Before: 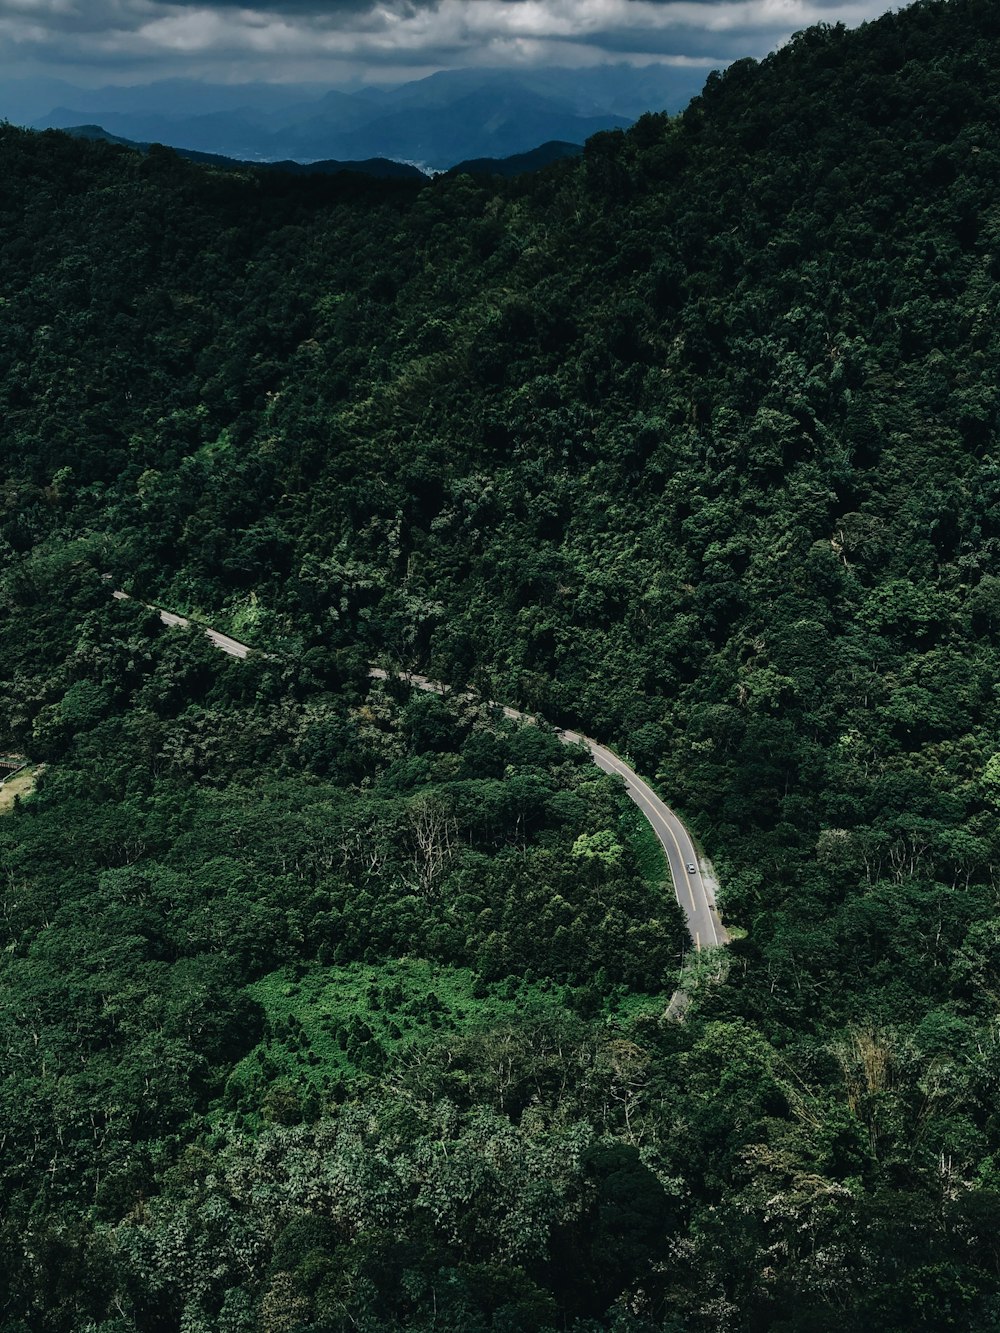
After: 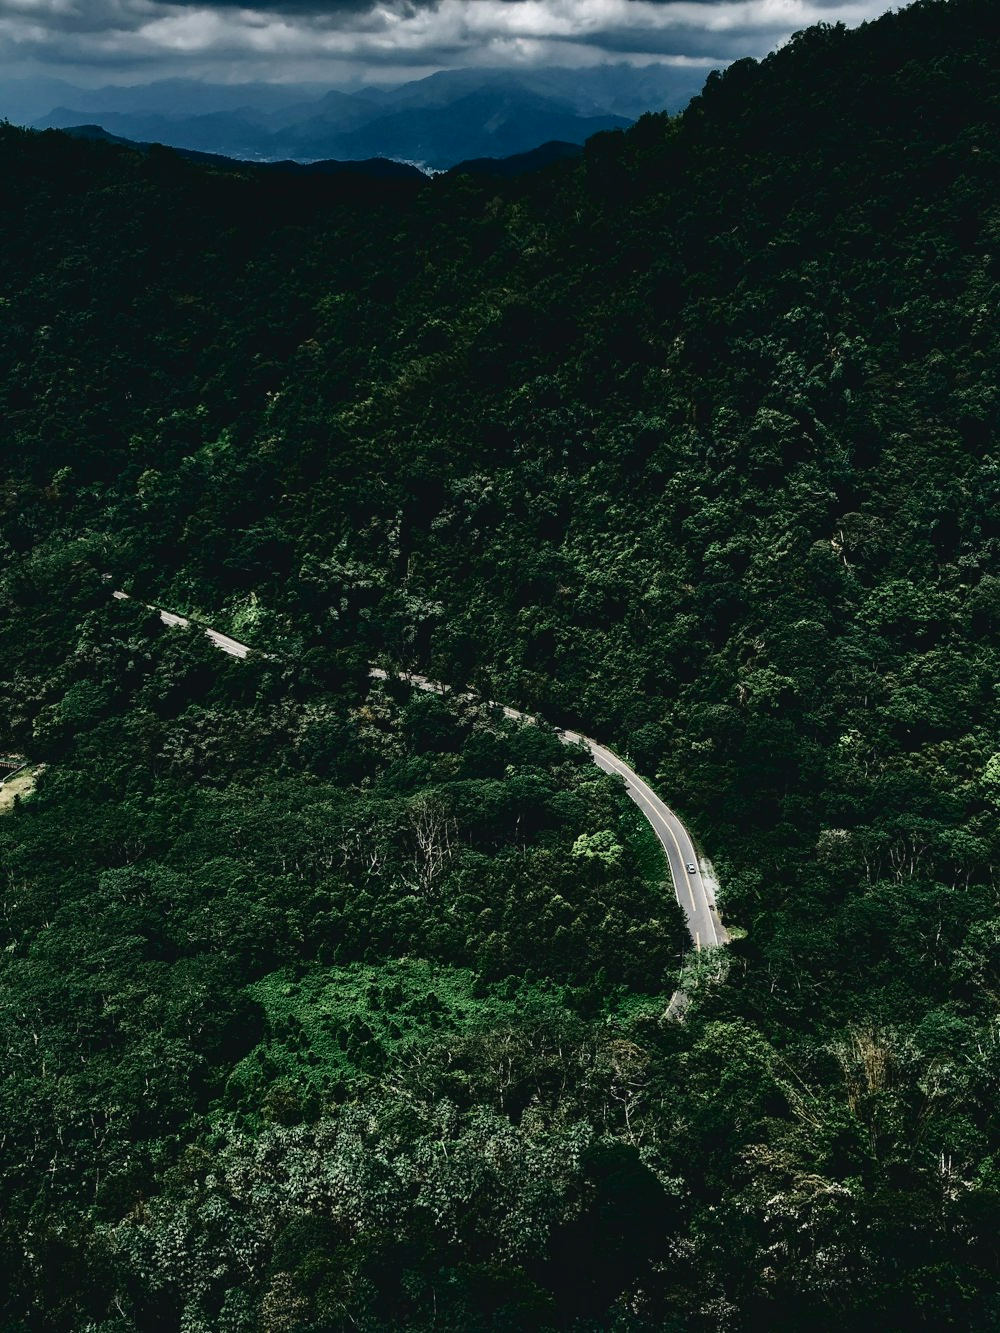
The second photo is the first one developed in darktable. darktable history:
contrast brightness saturation: contrast 0.052
tone curve: curves: ch0 [(0, 0) (0.003, 0.047) (0.011, 0.047) (0.025, 0.049) (0.044, 0.051) (0.069, 0.055) (0.1, 0.066) (0.136, 0.089) (0.177, 0.12) (0.224, 0.155) (0.277, 0.205) (0.335, 0.281) (0.399, 0.37) (0.468, 0.47) (0.543, 0.574) (0.623, 0.687) (0.709, 0.801) (0.801, 0.89) (0.898, 0.963) (1, 1)], color space Lab, independent channels, preserve colors none
